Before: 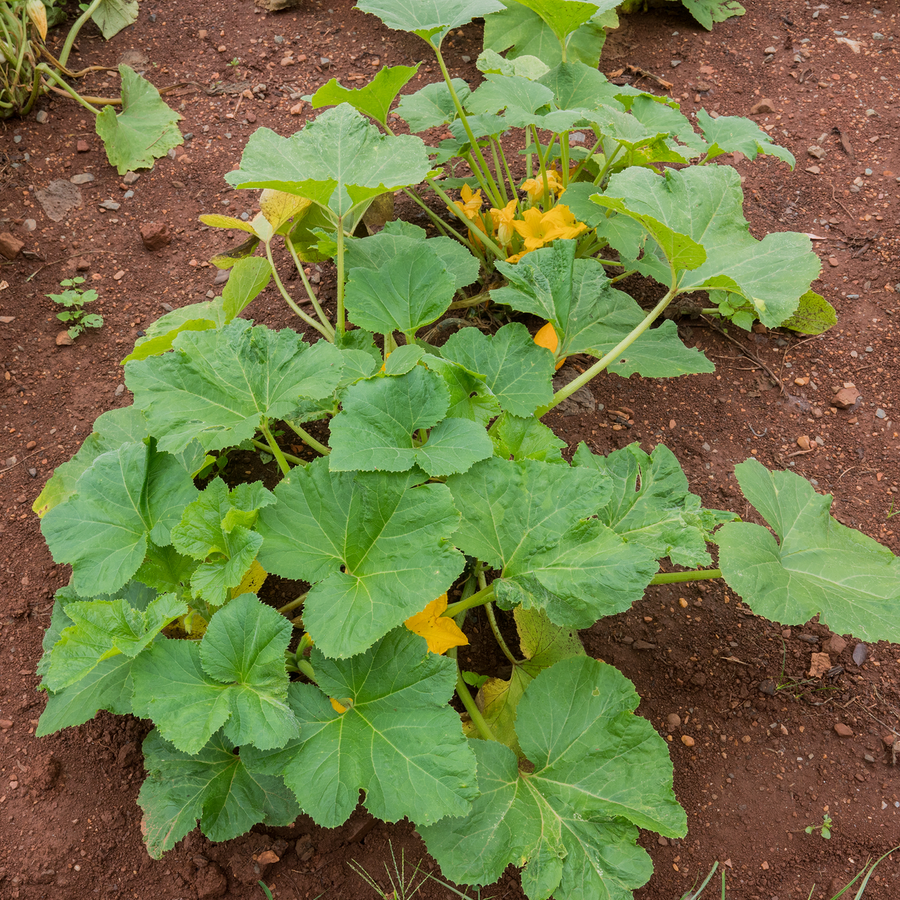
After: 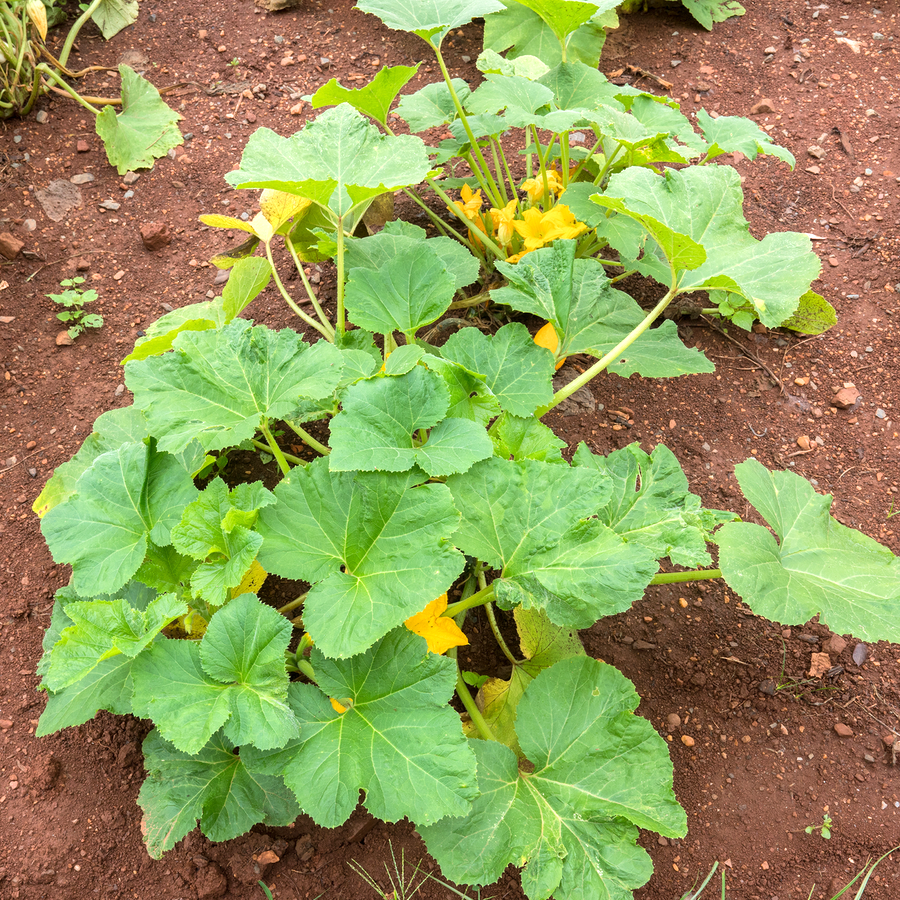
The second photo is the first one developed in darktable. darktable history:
white balance: emerald 1
exposure: exposure 0.781 EV, compensate highlight preservation false
